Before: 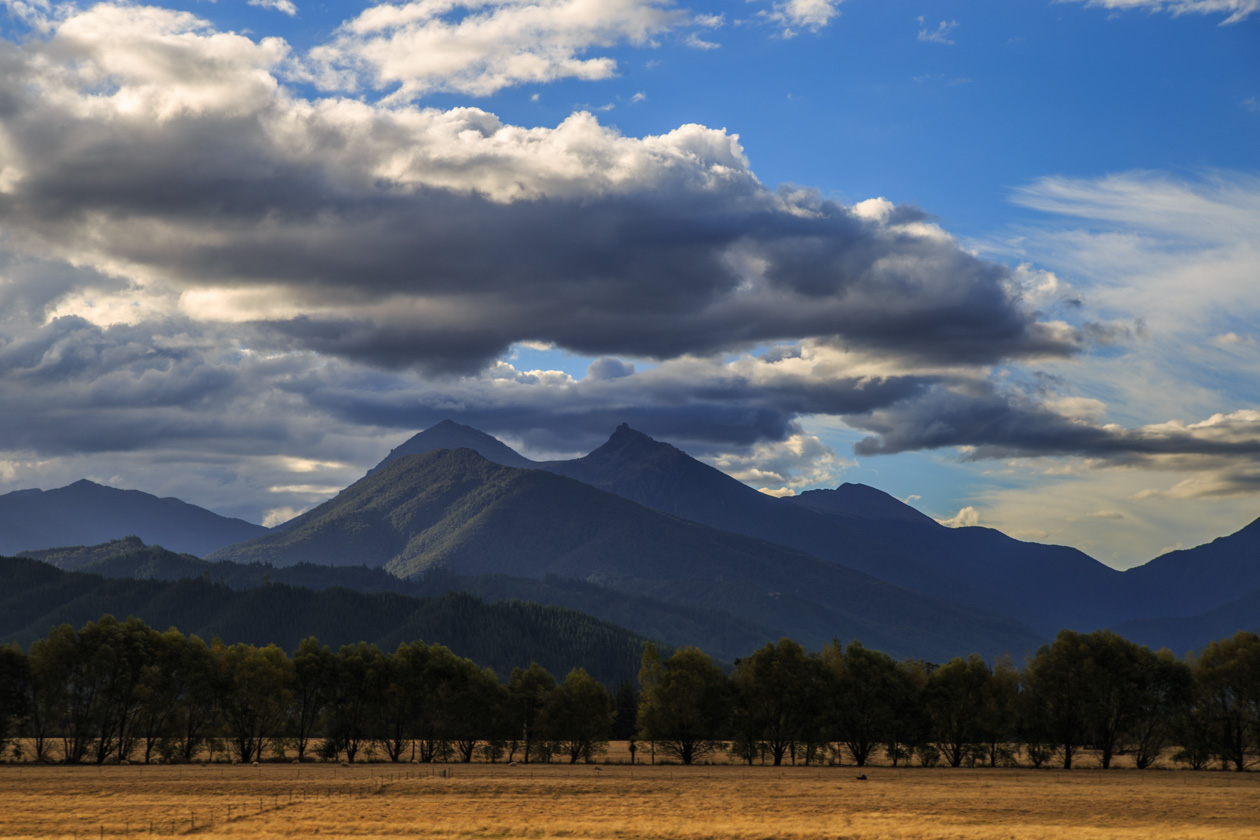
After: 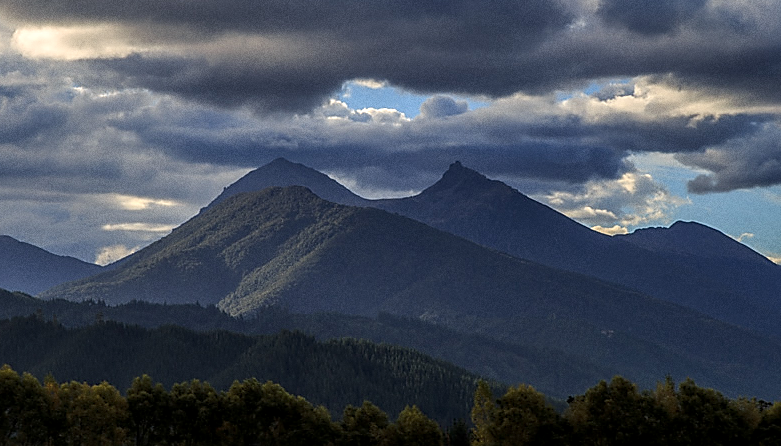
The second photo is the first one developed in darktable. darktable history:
grain: coarseness 0.47 ISO
sharpen: radius 1.4, amount 1.25, threshold 0.7
local contrast: on, module defaults
exposure: black level correction 0.001, compensate highlight preservation false
crop: left 13.312%, top 31.28%, right 24.627%, bottom 15.582%
